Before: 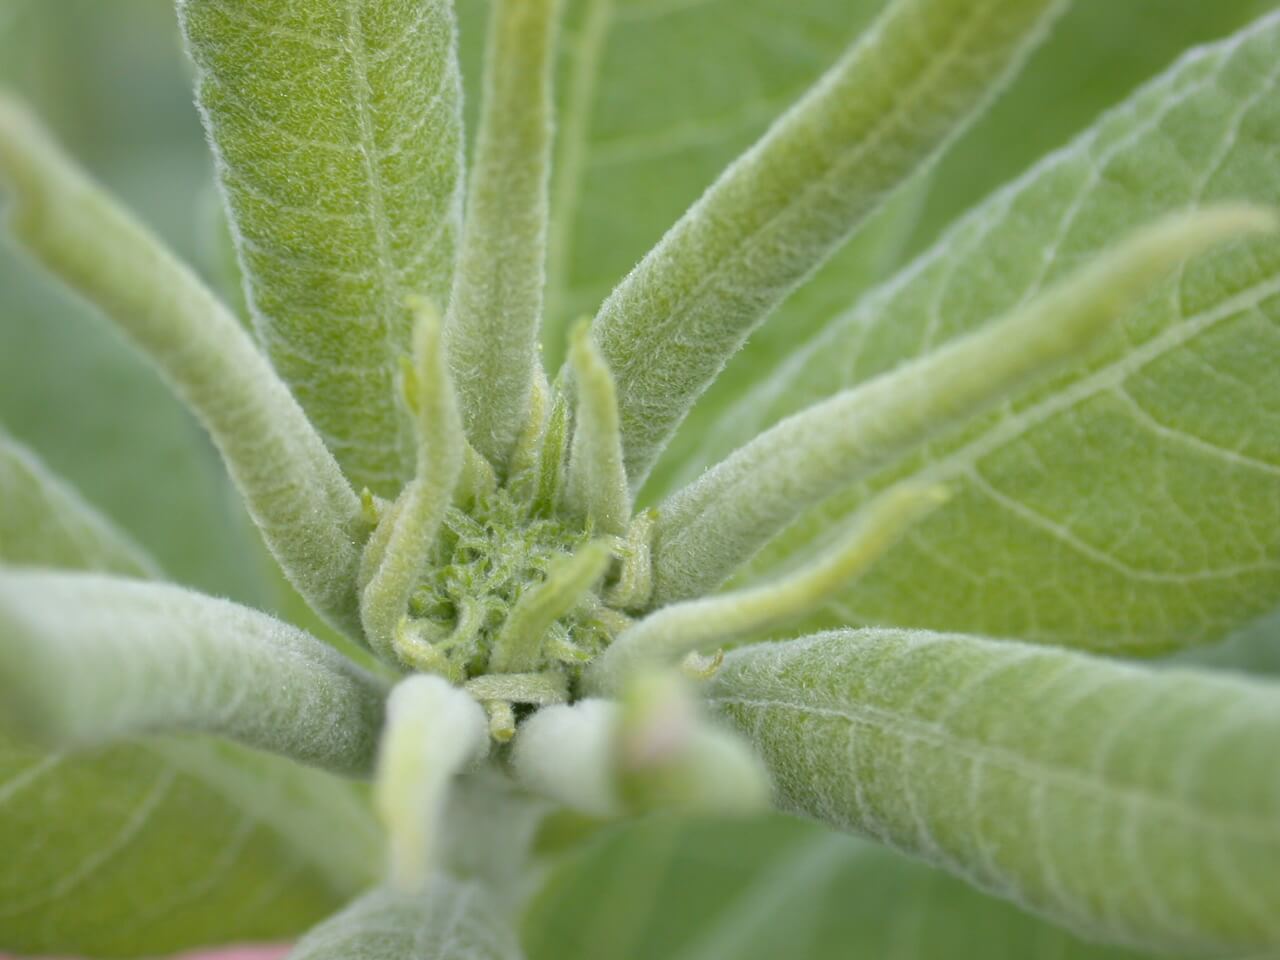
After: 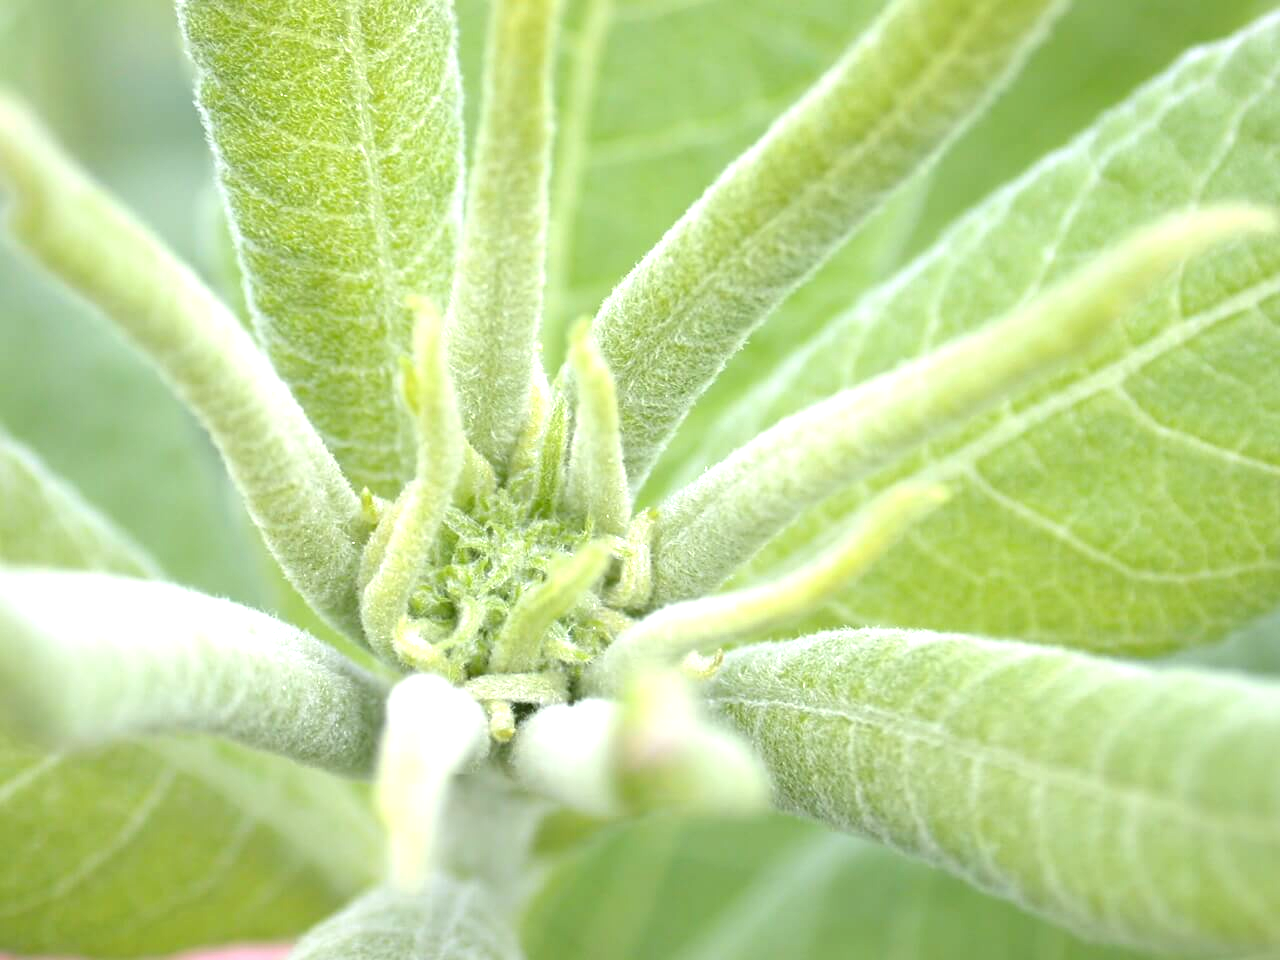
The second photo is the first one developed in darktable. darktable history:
sharpen: amount 0.2
exposure: black level correction 0, exposure 1.1 EV, compensate exposure bias true, compensate highlight preservation false
